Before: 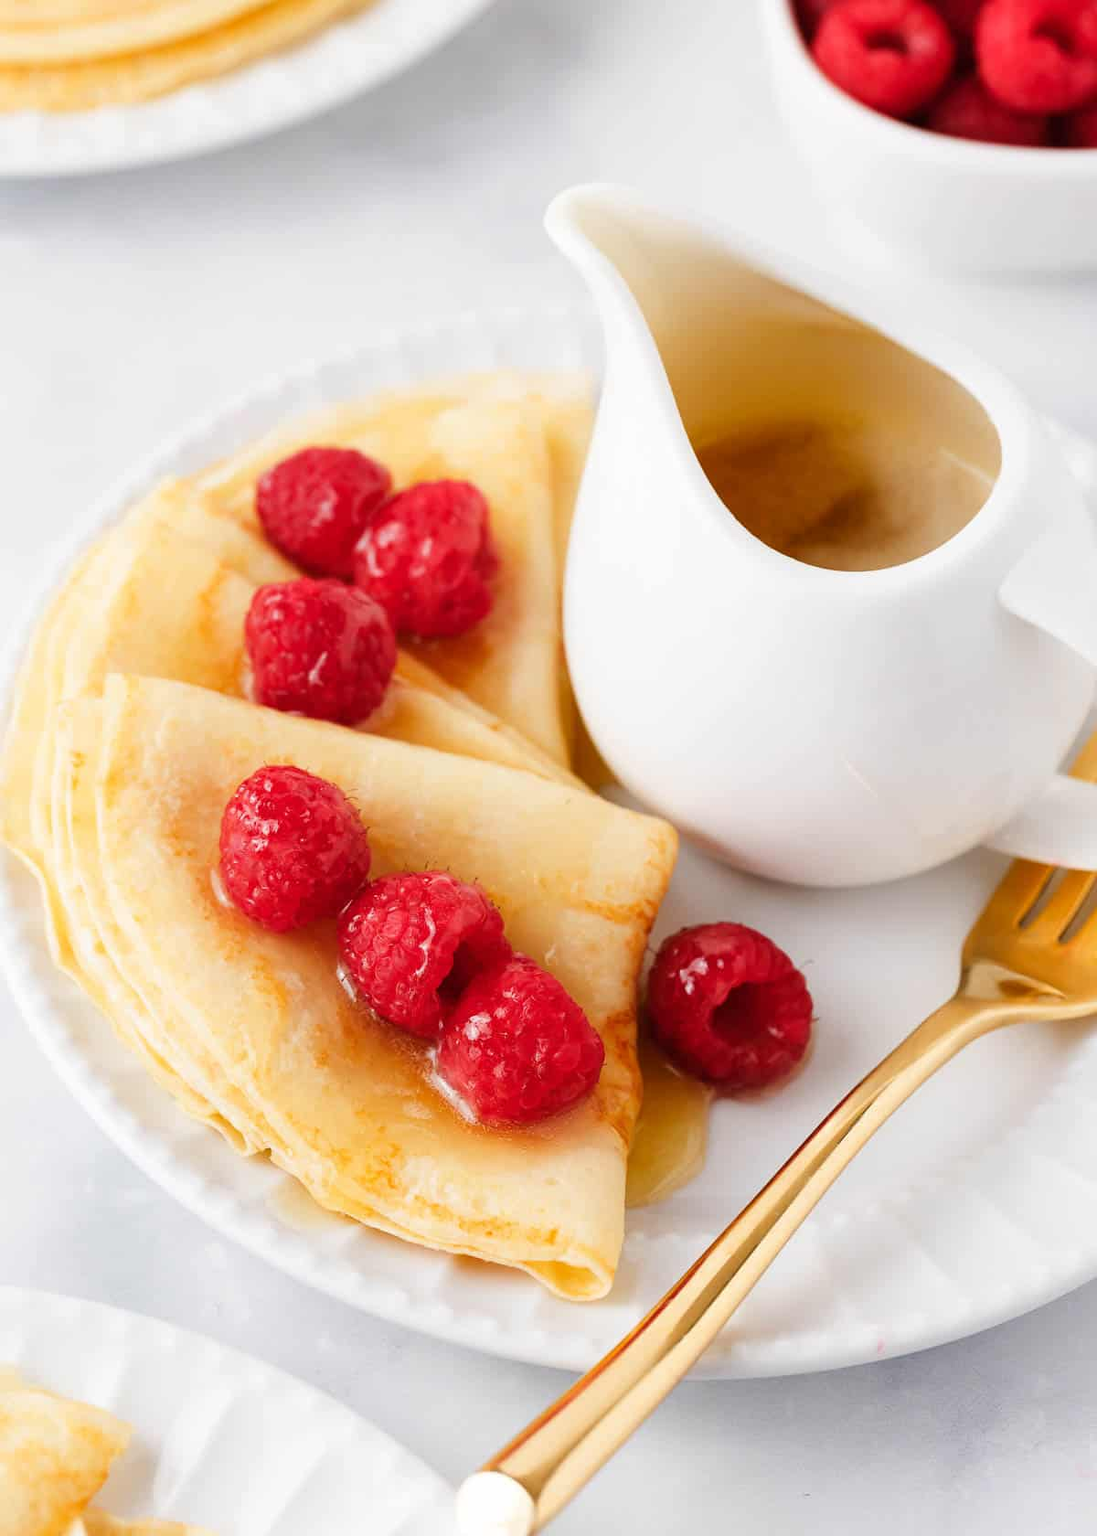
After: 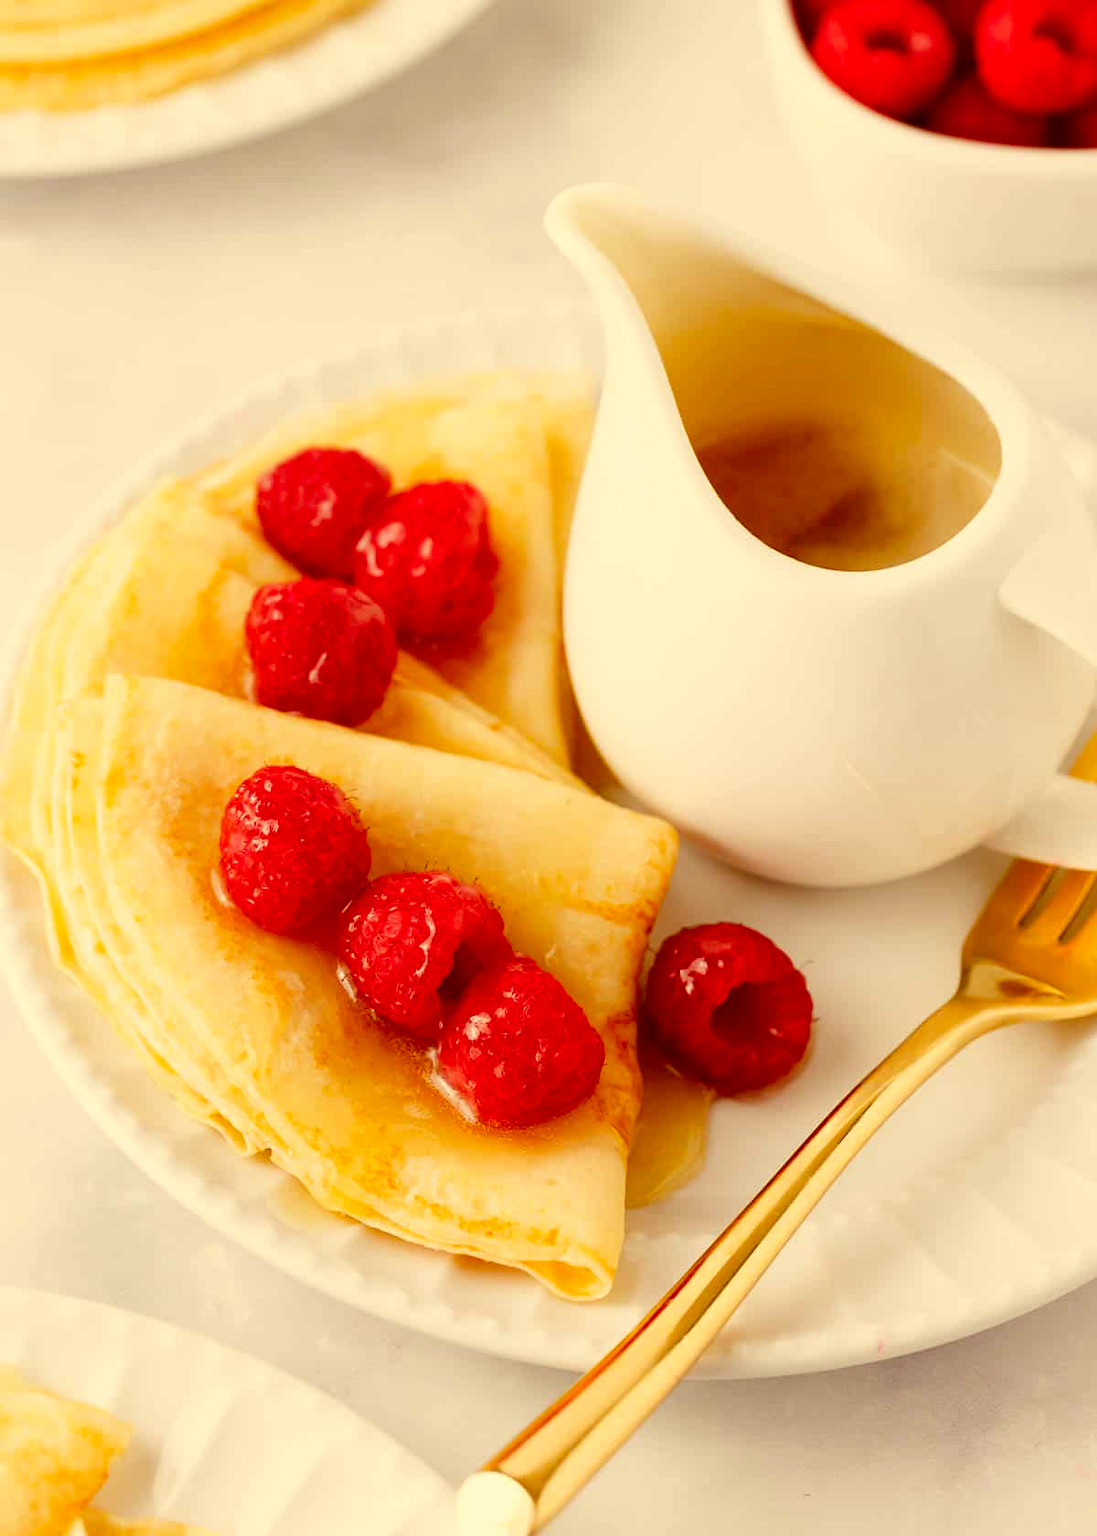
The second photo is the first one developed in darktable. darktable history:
contrast brightness saturation: contrast -0.018, brightness -0.013, saturation 0.038
color correction: highlights a* 1.07, highlights b* 24.81, shadows a* 16.36, shadows b* 24.34
